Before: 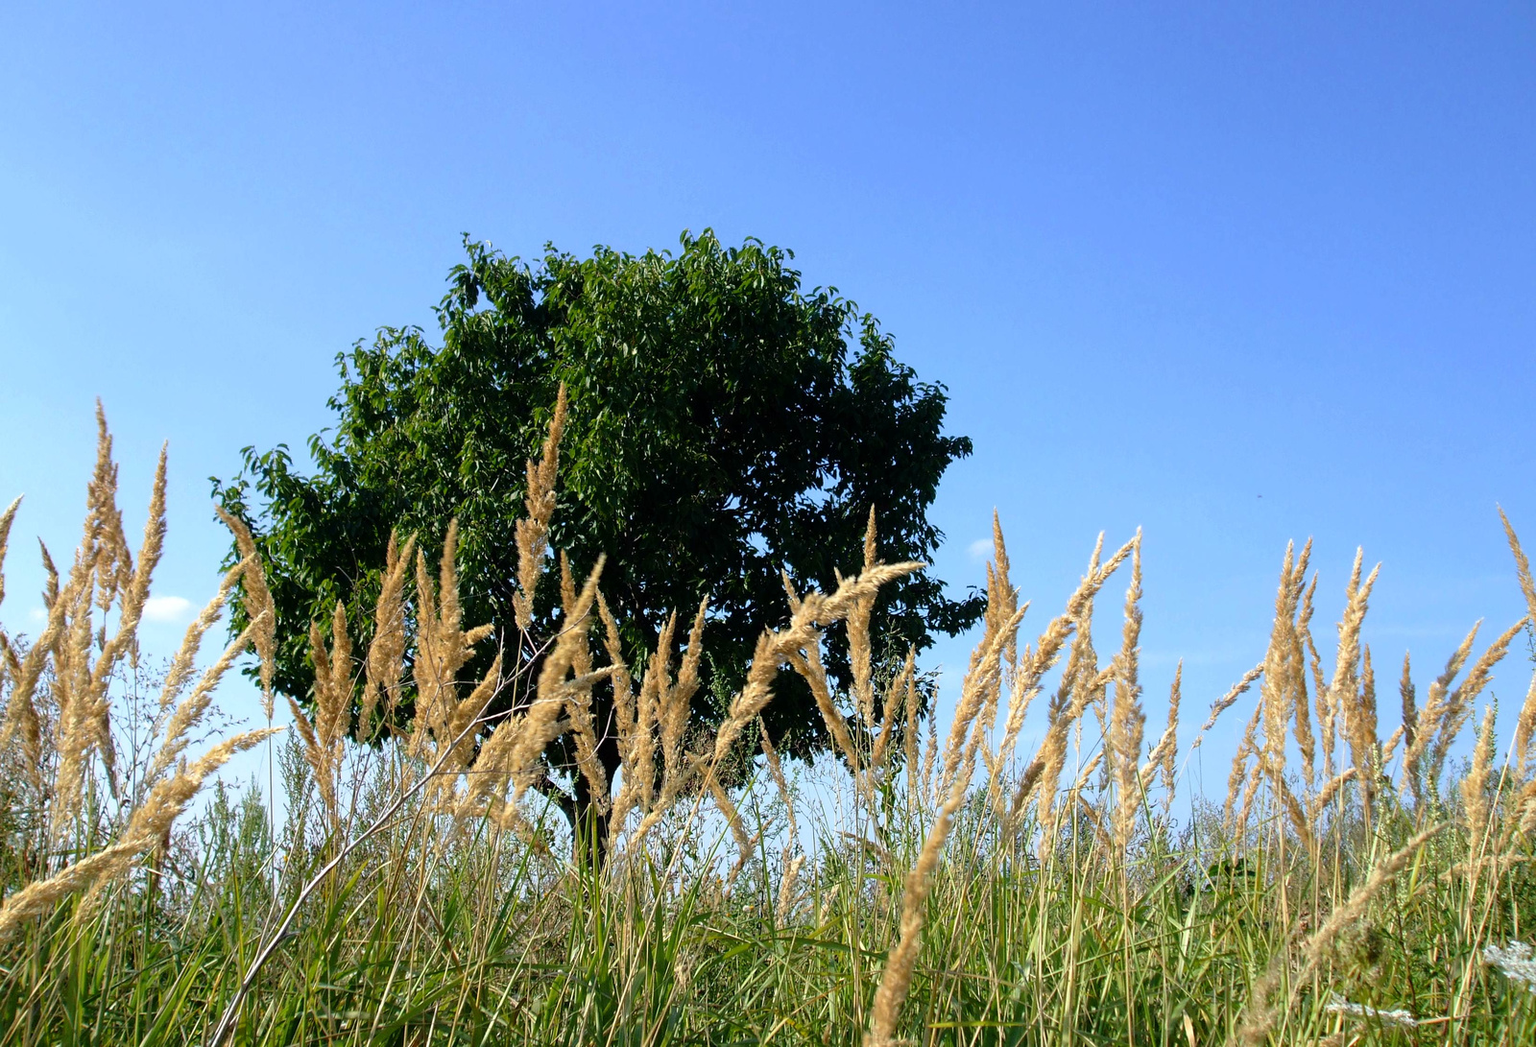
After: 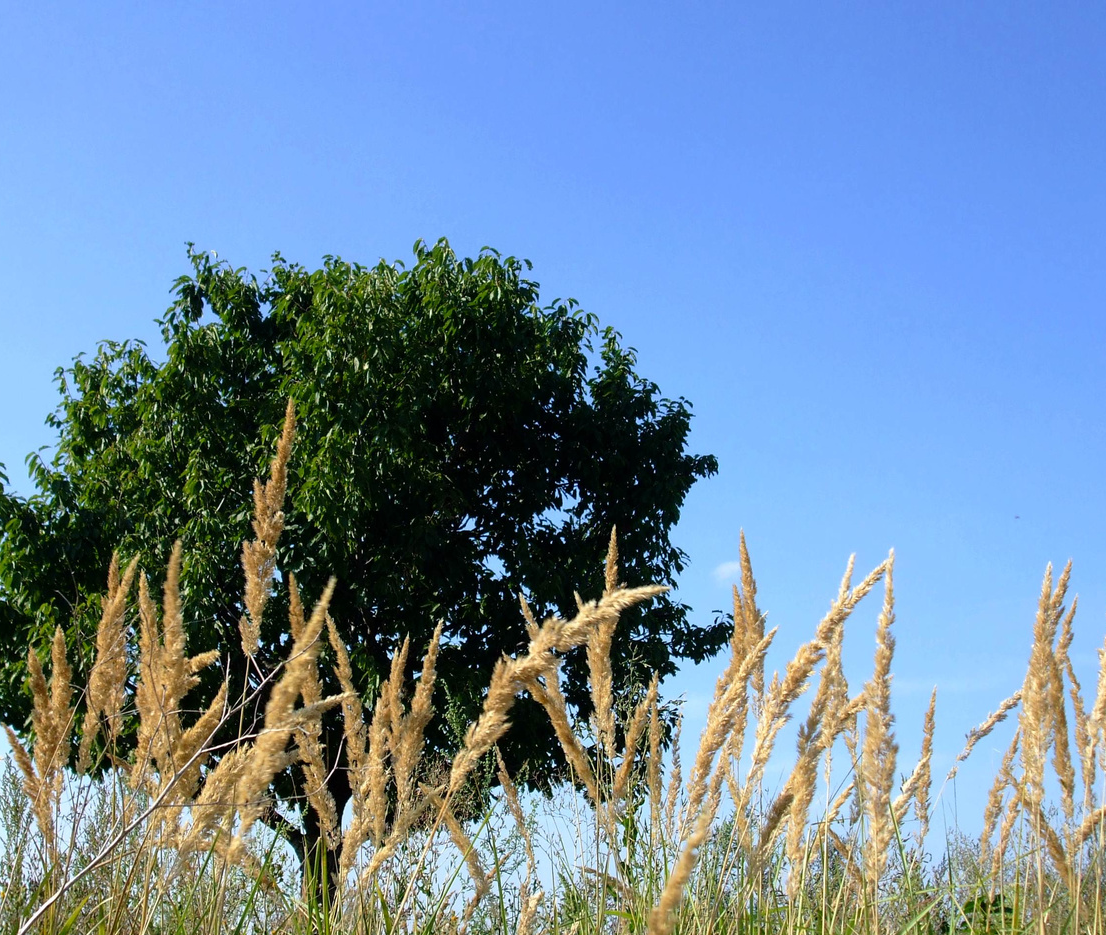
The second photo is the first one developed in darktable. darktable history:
crop: left 18.473%, right 12.394%, bottom 14.274%
base curve: preserve colors none
